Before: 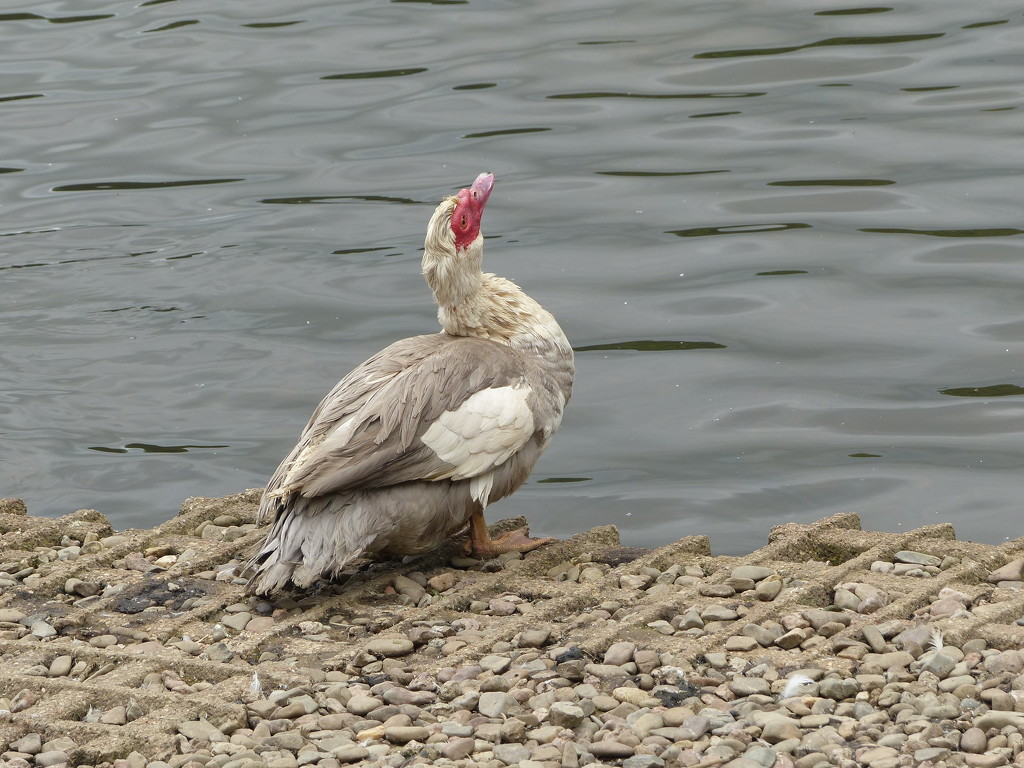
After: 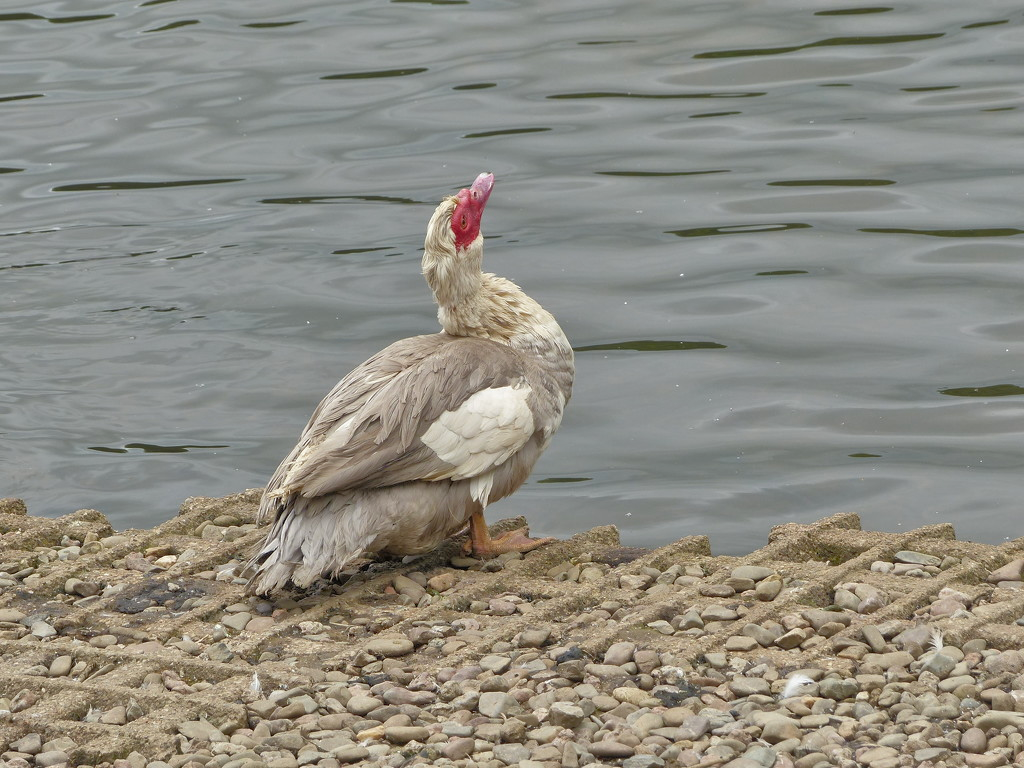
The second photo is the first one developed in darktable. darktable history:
tone equalizer: -7 EV 0.141 EV, -6 EV 0.578 EV, -5 EV 1.17 EV, -4 EV 1.31 EV, -3 EV 1.15 EV, -2 EV 0.6 EV, -1 EV 0.151 EV
shadows and highlights: low approximation 0.01, soften with gaussian
color zones: curves: ch0 [(0, 0.444) (0.143, 0.442) (0.286, 0.441) (0.429, 0.441) (0.571, 0.441) (0.714, 0.441) (0.857, 0.442) (1, 0.444)]
